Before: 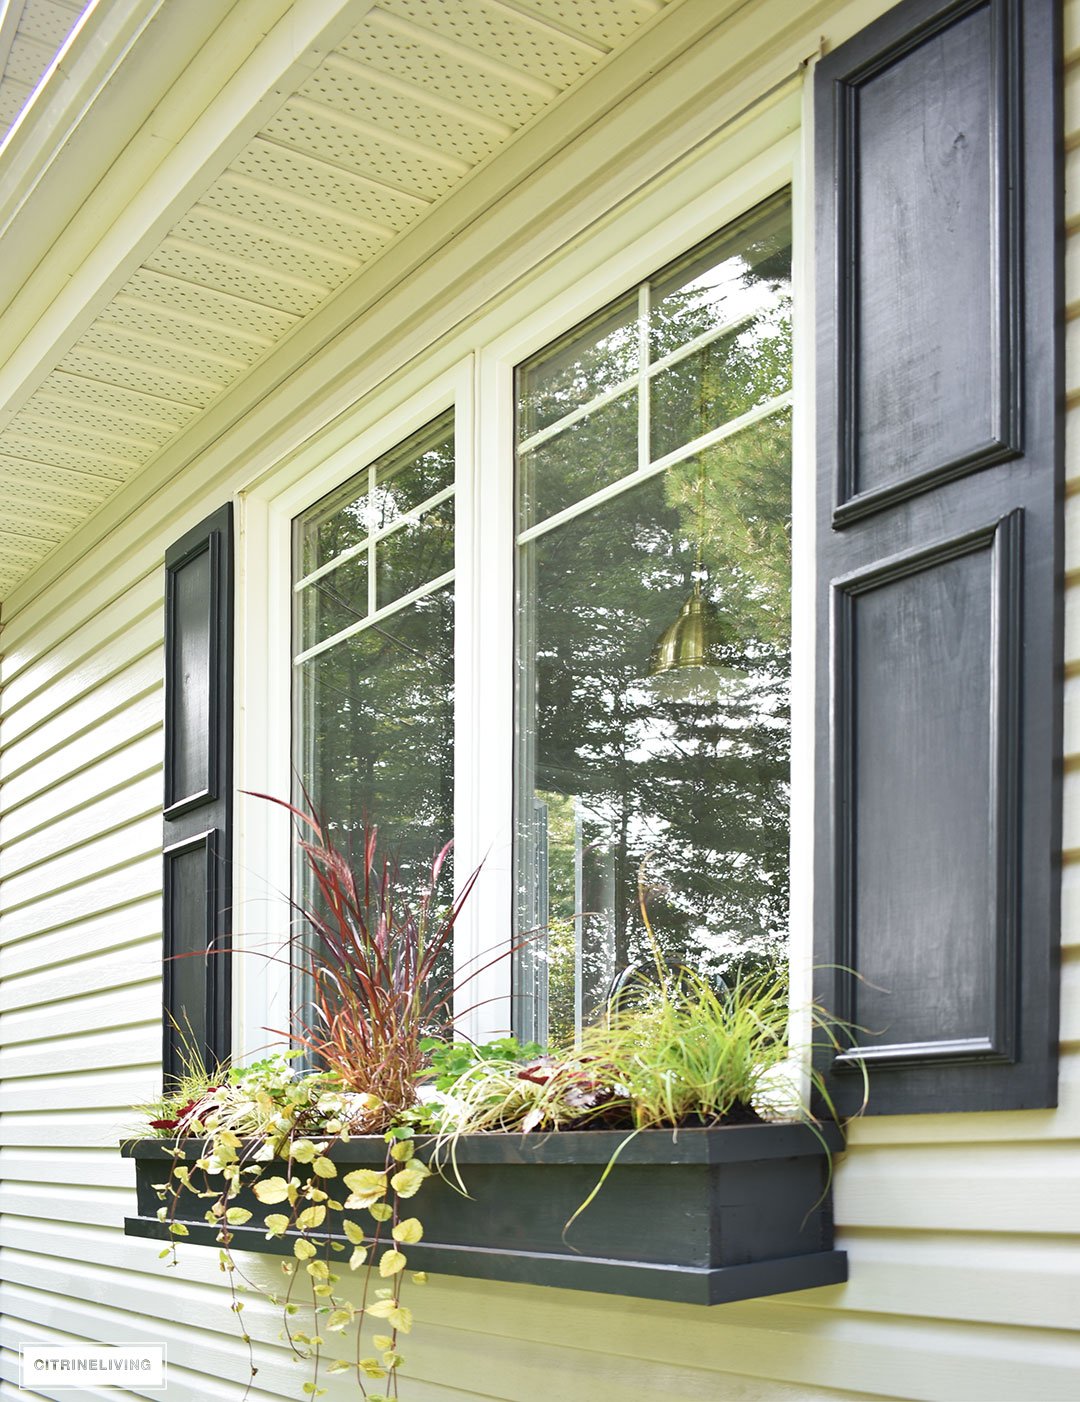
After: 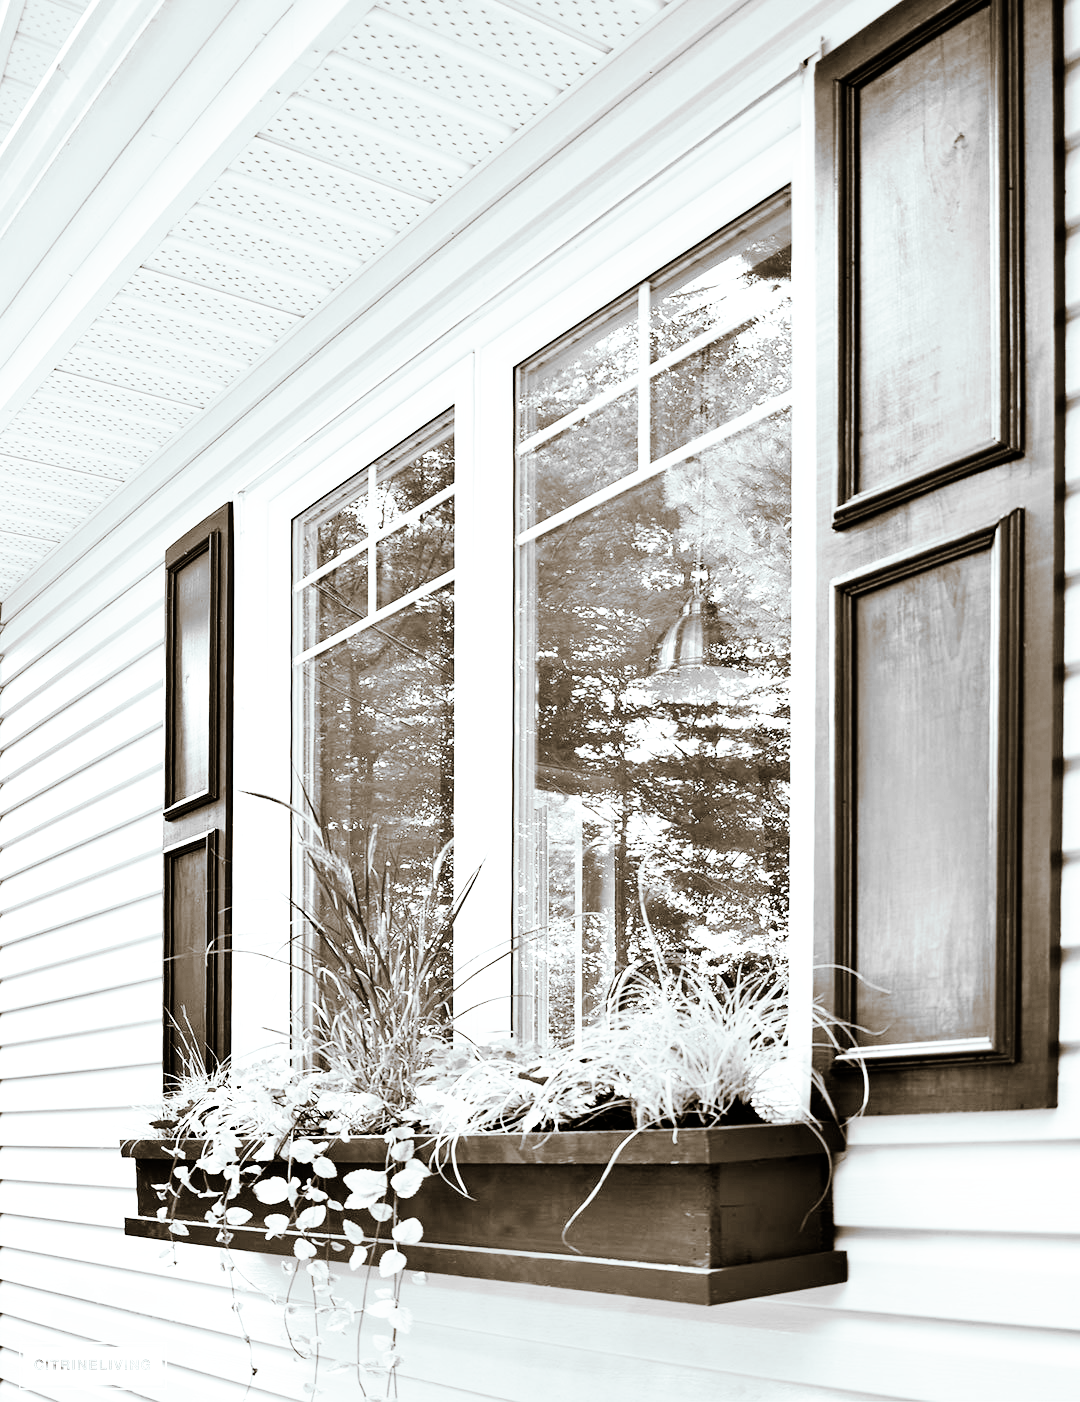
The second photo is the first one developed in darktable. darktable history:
tone equalizer: -8 EV -0.75 EV, -7 EV -0.7 EV, -6 EV -0.6 EV, -5 EV -0.4 EV, -3 EV 0.4 EV, -2 EV 0.6 EV, -1 EV 0.7 EV, +0 EV 0.75 EV, edges refinement/feathering 500, mask exposure compensation -1.57 EV, preserve details no
monochrome: on, module defaults
split-toning: shadows › hue 37.98°, highlights › hue 185.58°, balance -55.261
exposure: black level correction 0.001, exposure 0.5 EV, compensate exposure bias true, compensate highlight preservation false
filmic rgb: black relative exposure -5 EV, white relative exposure 3.5 EV, hardness 3.19, contrast 1.4, highlights saturation mix -50%
